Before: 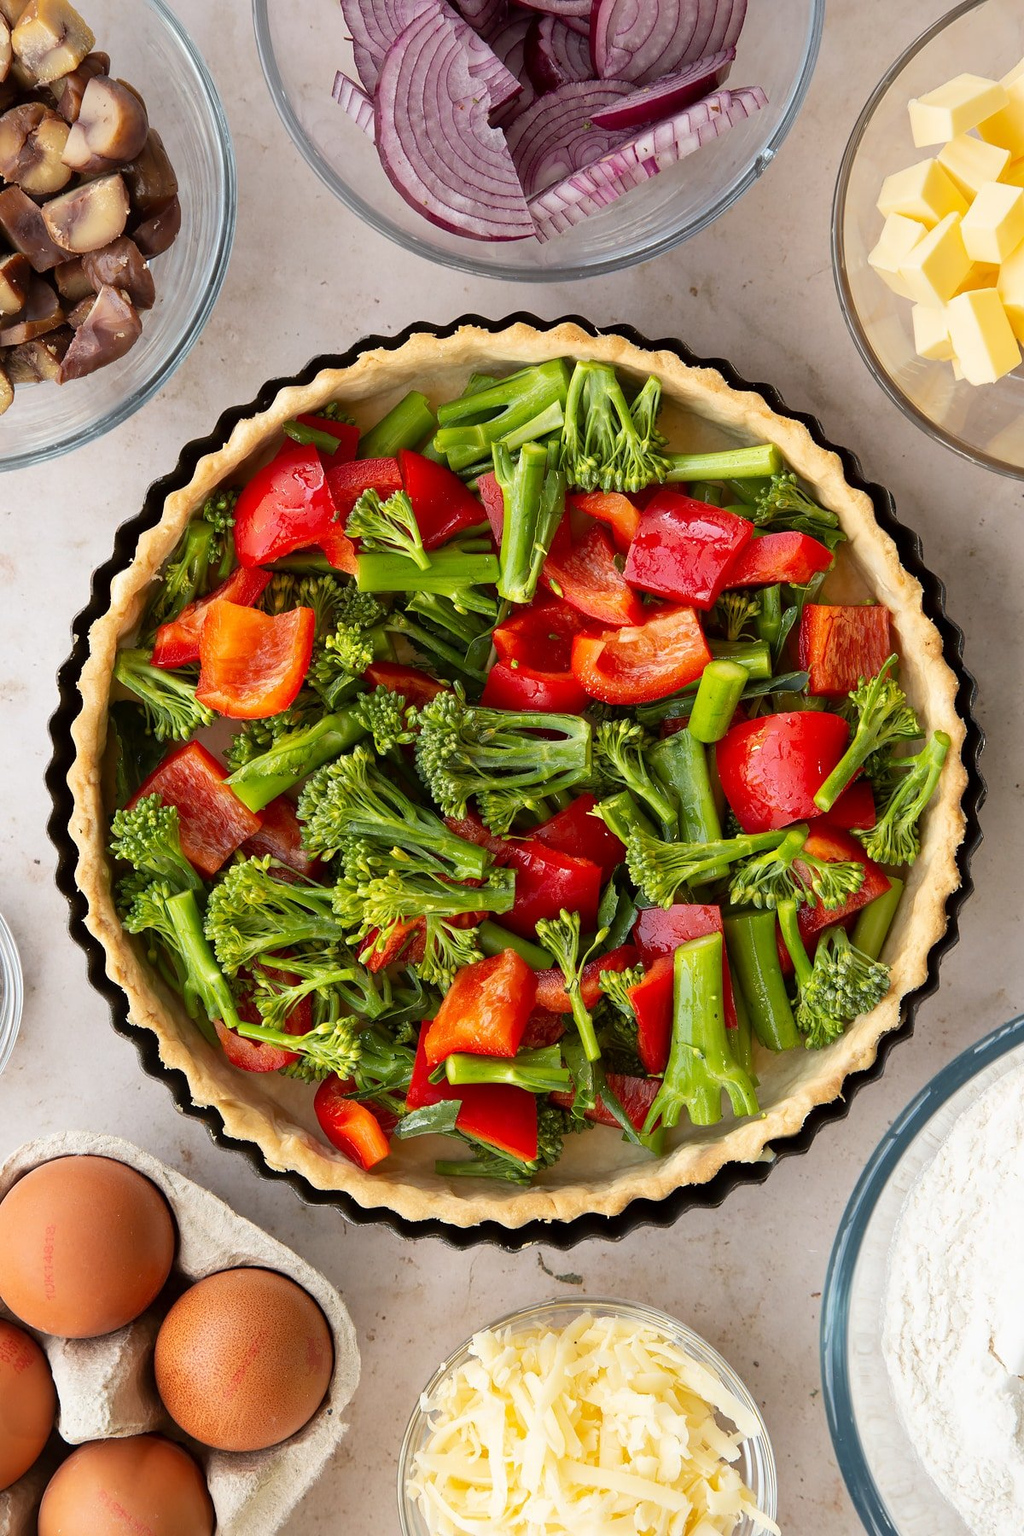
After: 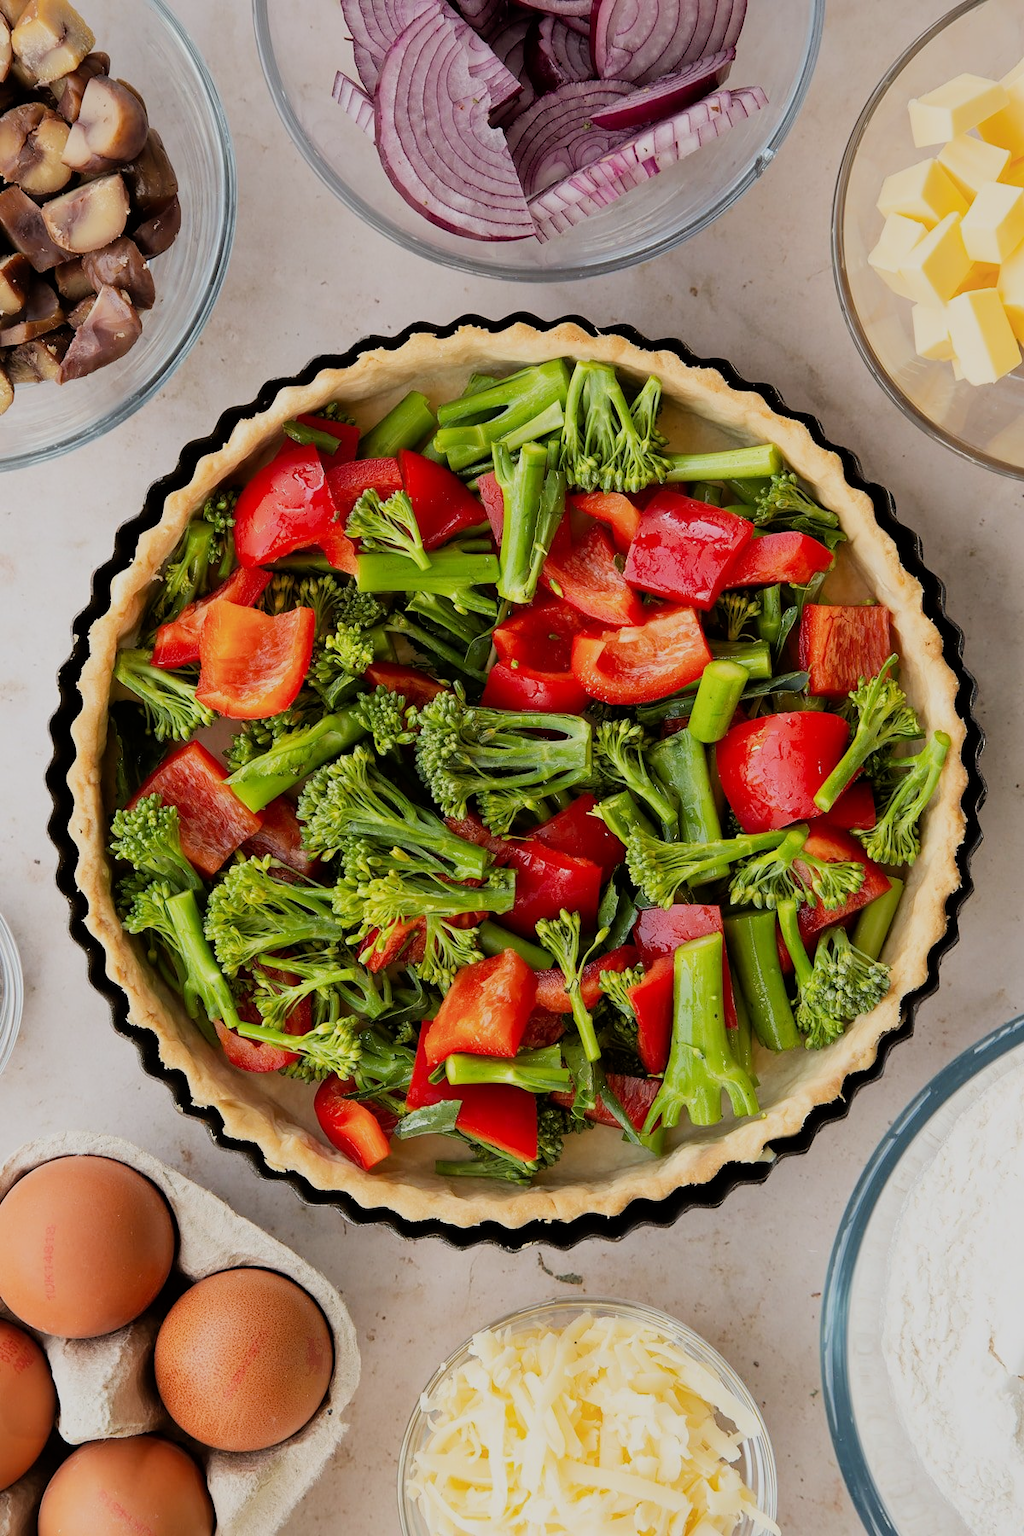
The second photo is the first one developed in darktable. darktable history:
filmic rgb: black relative exposure -7.65 EV, white relative exposure 4.56 EV, hardness 3.61, contrast 0.997
levels: levels [0, 0.492, 0.984]
